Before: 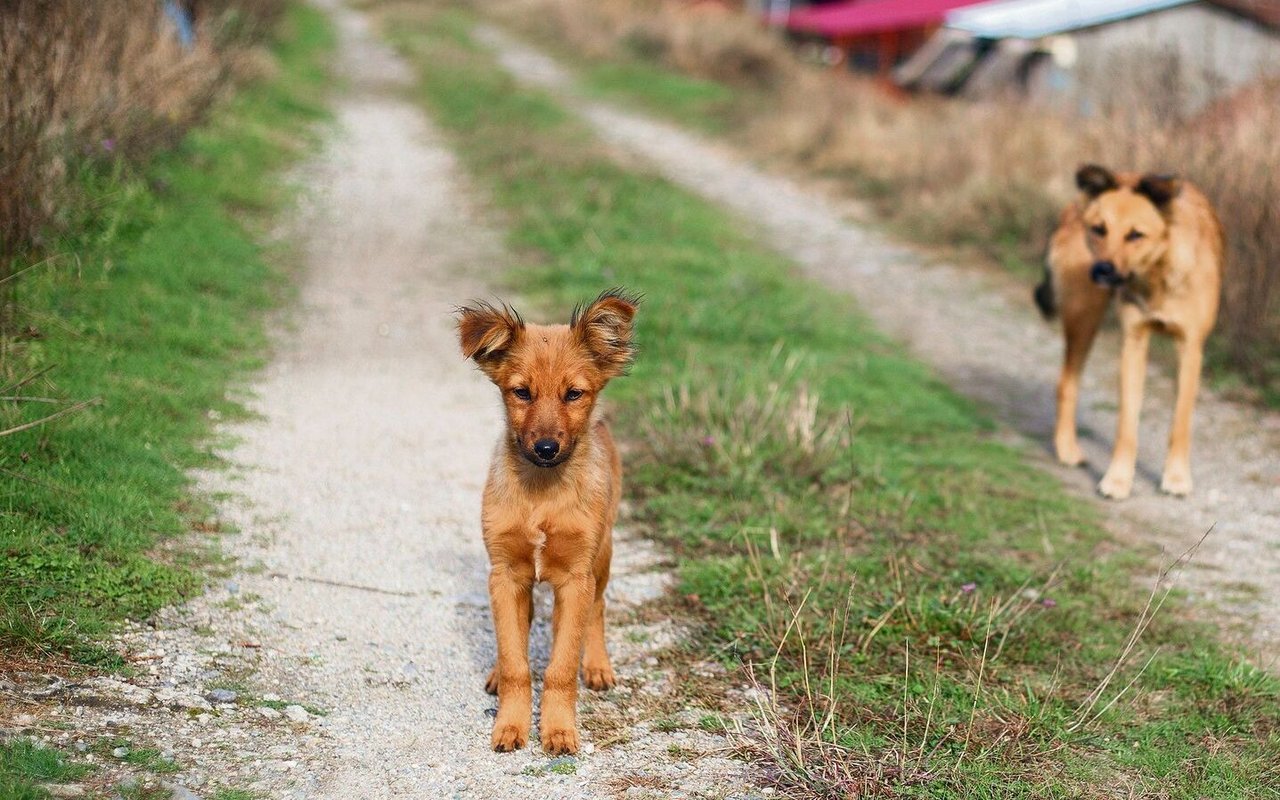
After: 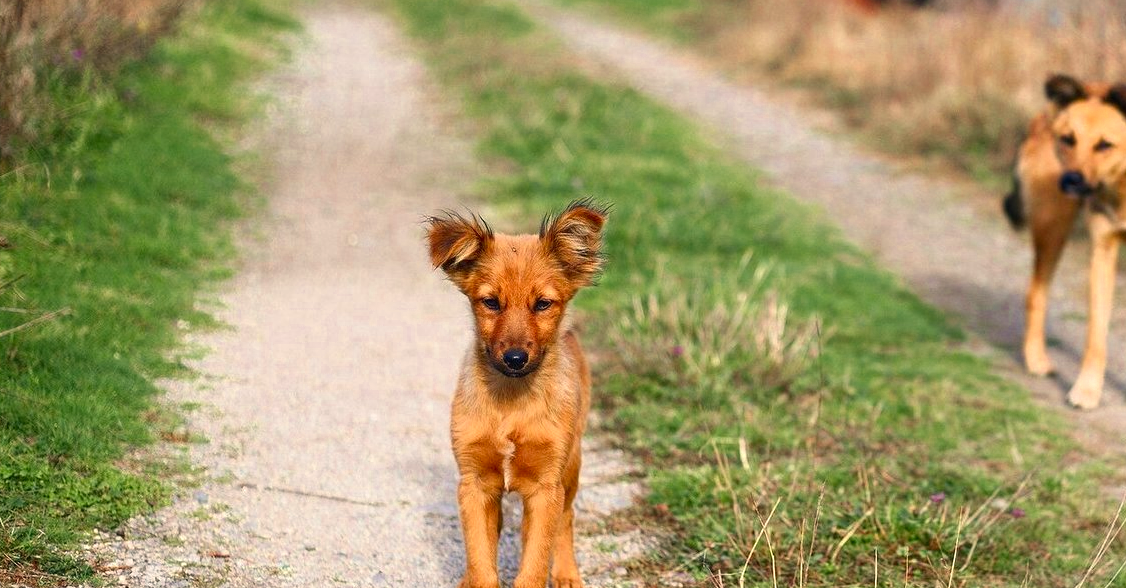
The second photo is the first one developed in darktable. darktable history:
color correction: highlights a* 3.84, highlights b* 5.07
color zones: curves: ch0 [(0.004, 0.305) (0.261, 0.623) (0.389, 0.399) (0.708, 0.571) (0.947, 0.34)]; ch1 [(0.025, 0.645) (0.229, 0.584) (0.326, 0.551) (0.484, 0.262) (0.757, 0.643)]
crop and rotate: left 2.425%, top 11.305%, right 9.6%, bottom 15.08%
